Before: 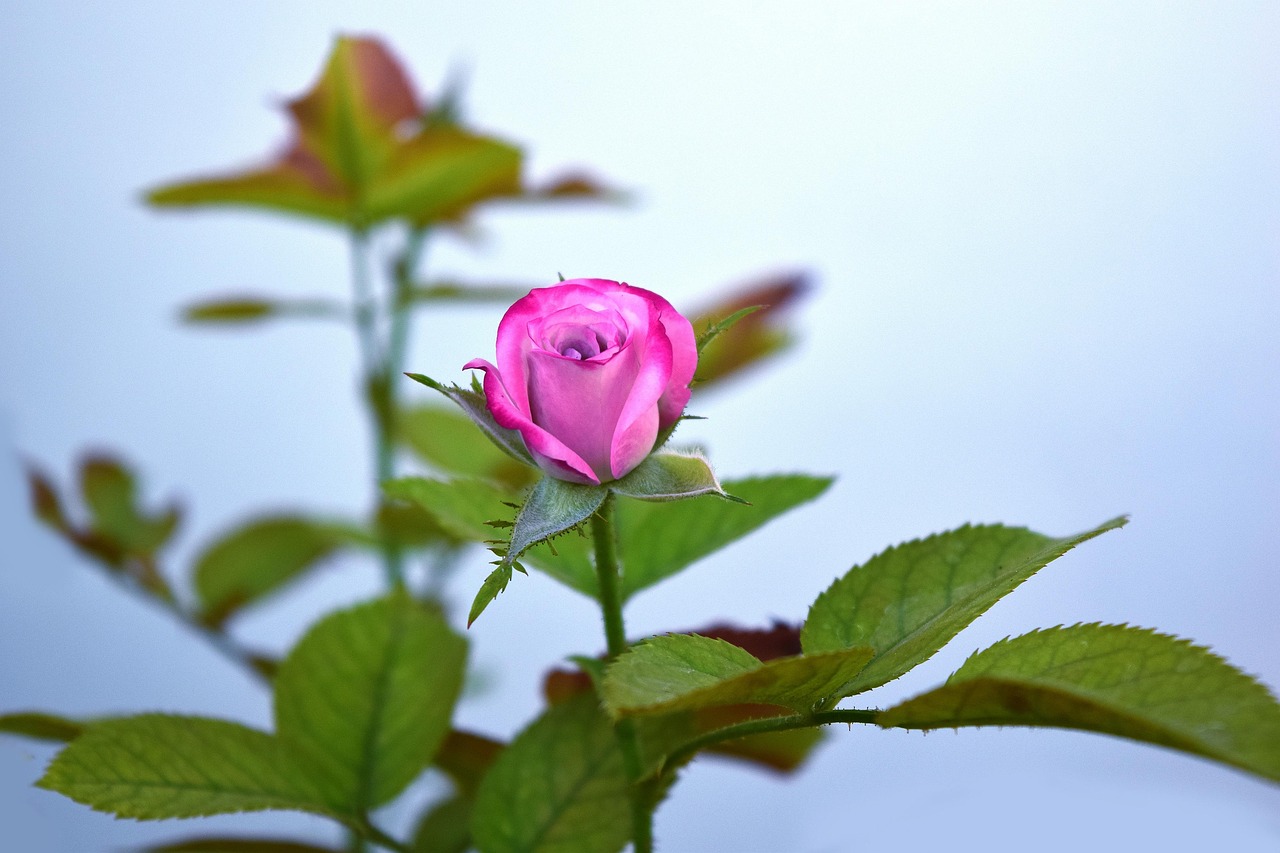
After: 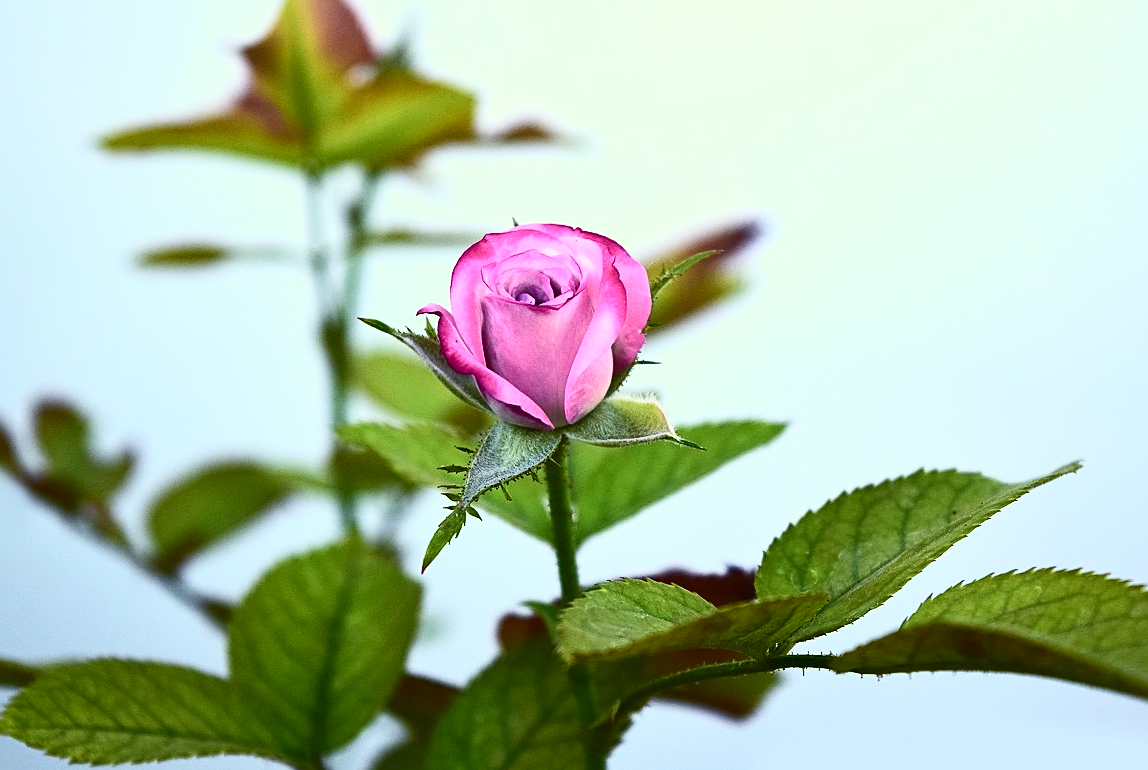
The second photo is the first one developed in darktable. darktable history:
crop: left 3.626%, top 6.458%, right 6.639%, bottom 3.185%
color correction: highlights a* -5.75, highlights b* 10.84
contrast brightness saturation: contrast 0.388, brightness 0.107
sharpen: on, module defaults
